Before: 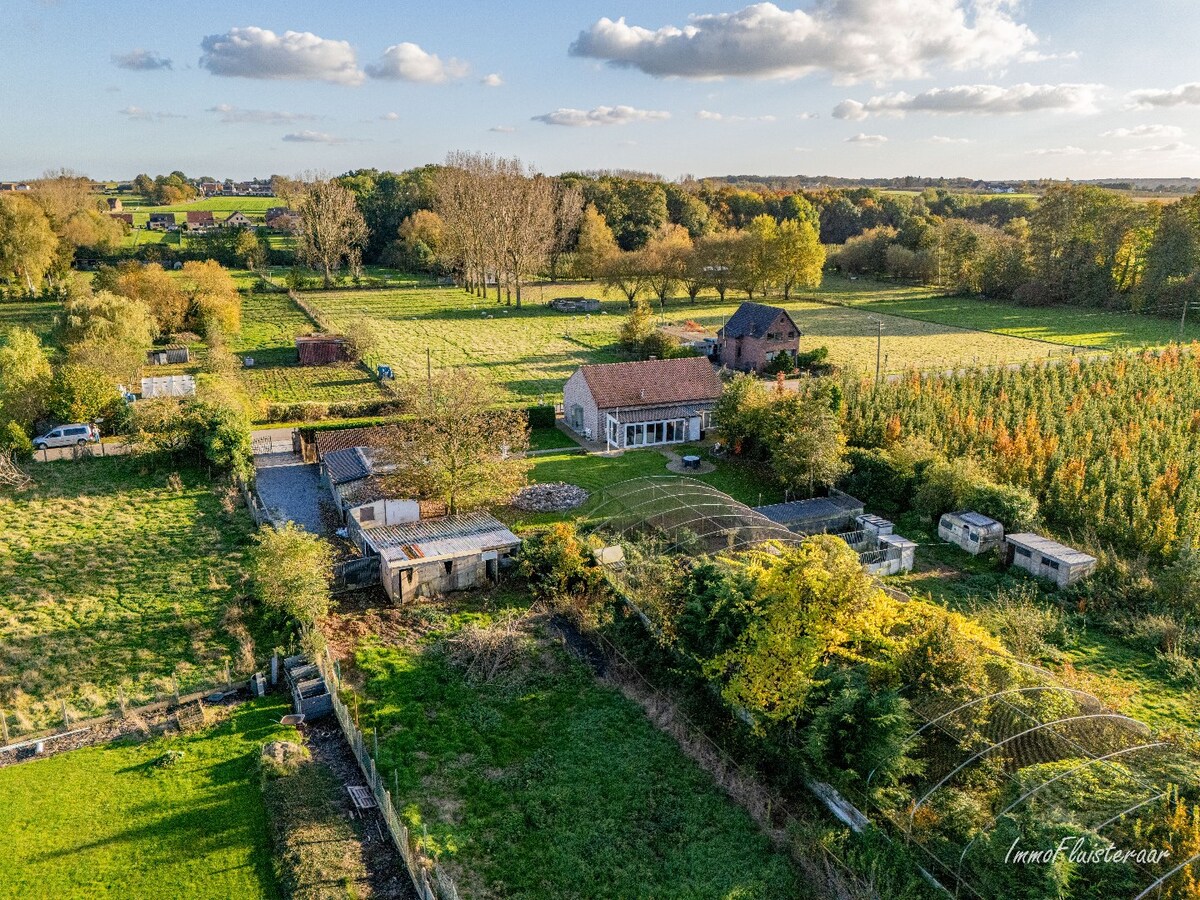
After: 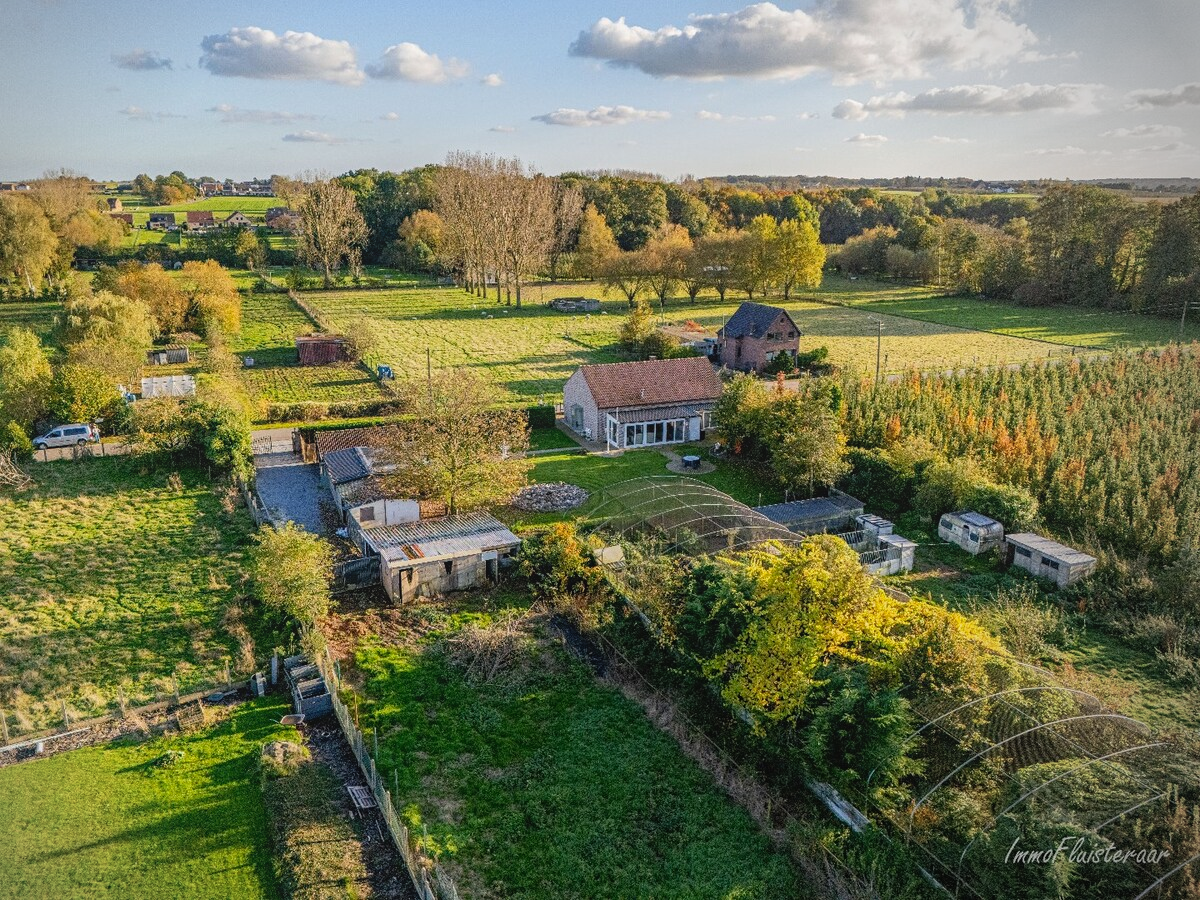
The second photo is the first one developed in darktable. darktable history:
vignetting: center (-0.15, 0.013)
contrast equalizer: y [[0.439, 0.44, 0.442, 0.457, 0.493, 0.498], [0.5 ×6], [0.5 ×6], [0 ×6], [0 ×6]], mix 0.59
